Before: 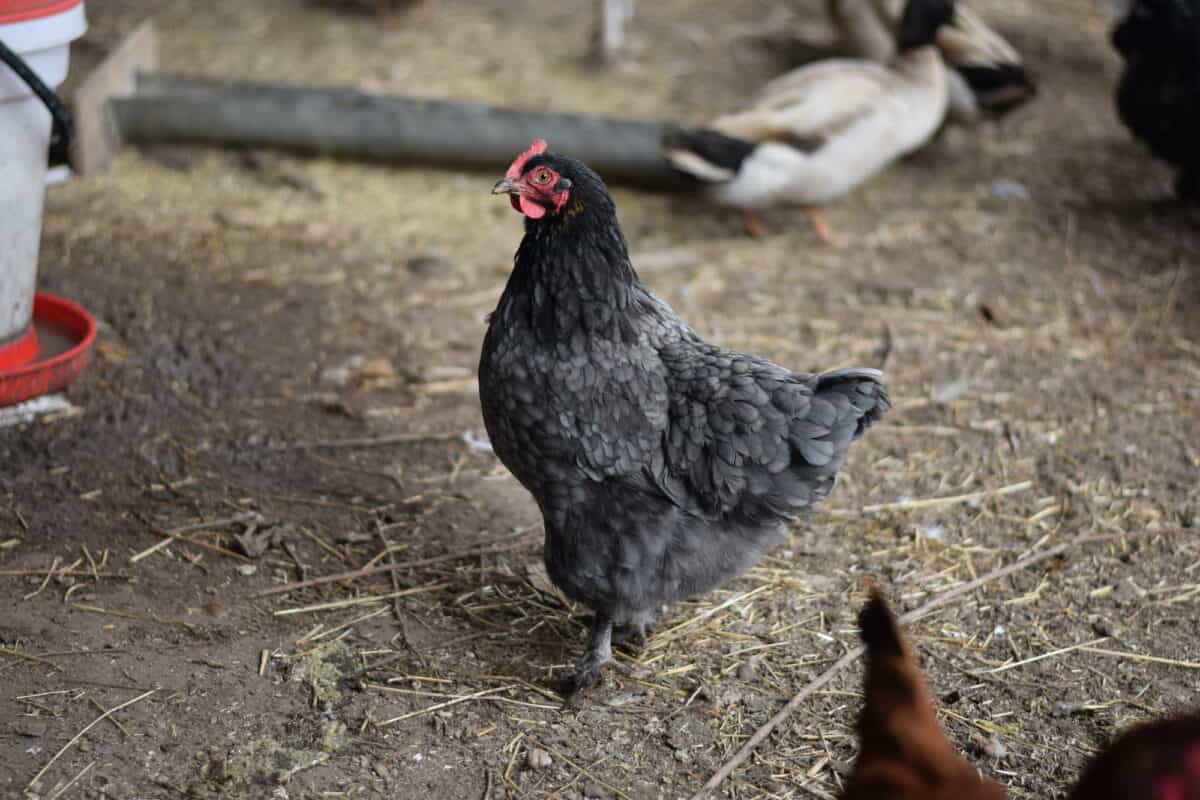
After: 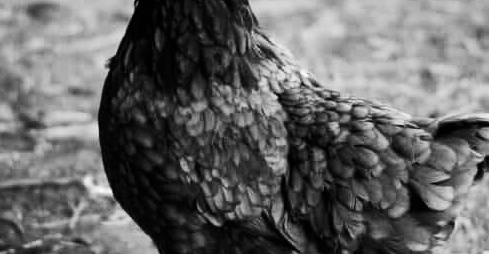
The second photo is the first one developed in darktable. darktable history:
filmic rgb: black relative exposure -7.65 EV, white relative exposure 4.56 EV, hardness 3.61, contrast 0.984, add noise in highlights 0.001, preserve chrominance luminance Y, color science v3 (2019), use custom middle-gray values true, contrast in highlights soft
contrast brightness saturation: contrast 0.371, brightness 0.105
color zones: curves: ch0 [(0, 0.613) (0.01, 0.613) (0.245, 0.448) (0.498, 0.529) (0.642, 0.665) (0.879, 0.777) (0.99, 0.613)]; ch1 [(0, 0) (0.143, 0) (0.286, 0) (0.429, 0) (0.571, 0) (0.714, 0) (0.857, 0)]
crop: left 31.699%, top 31.897%, right 27.488%, bottom 36.304%
